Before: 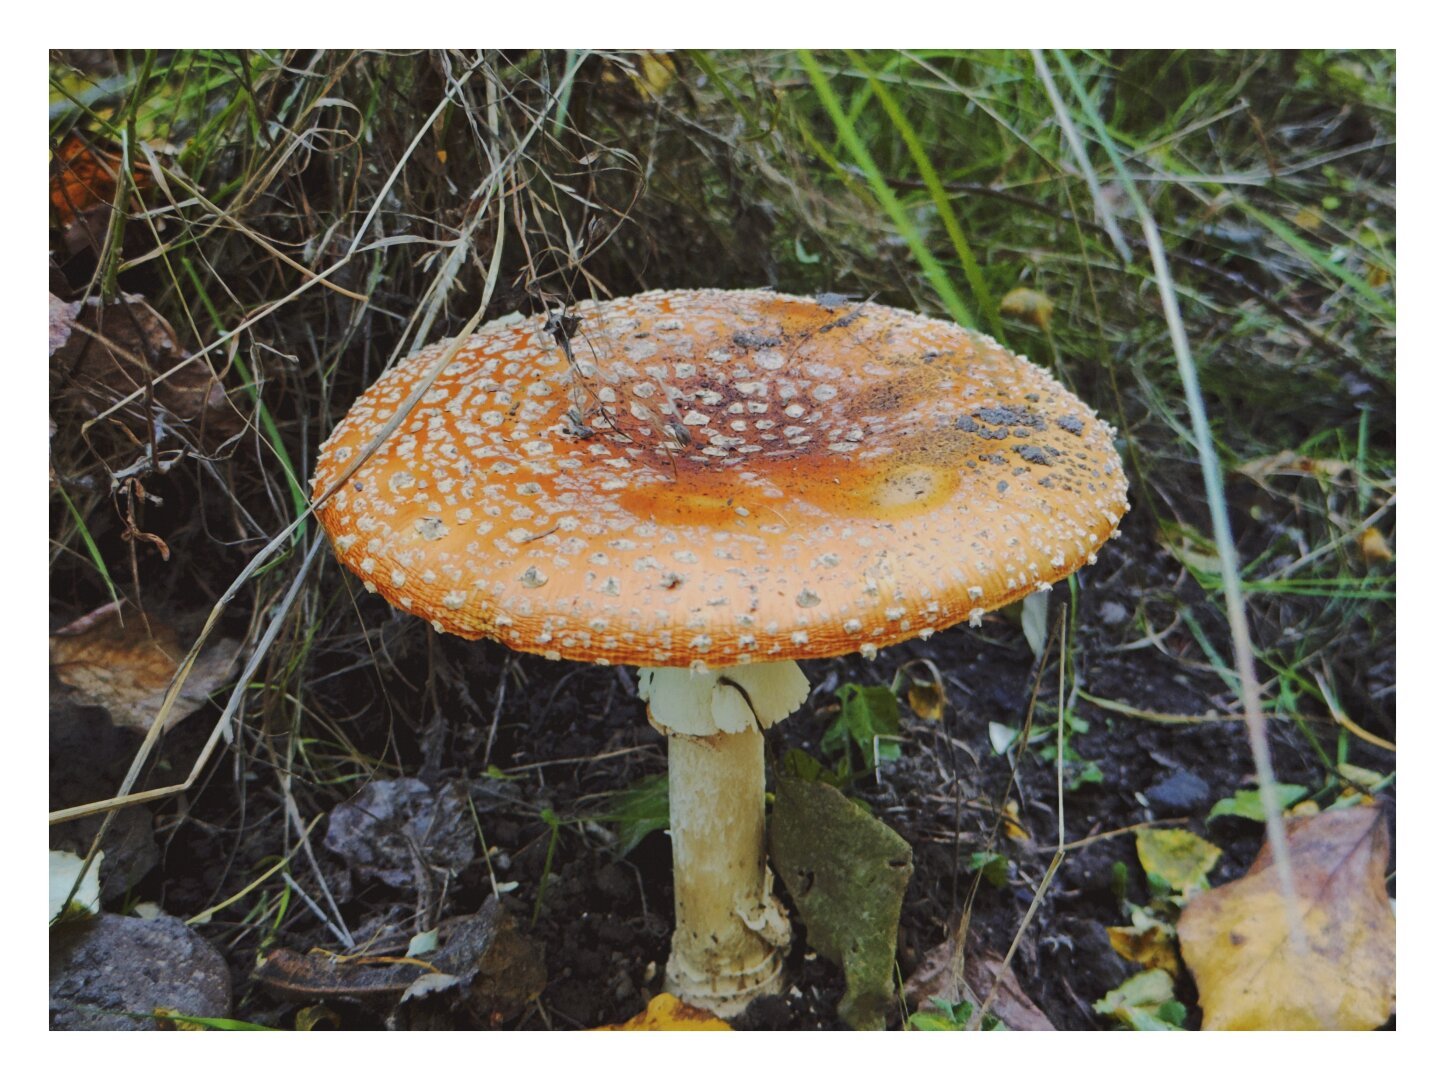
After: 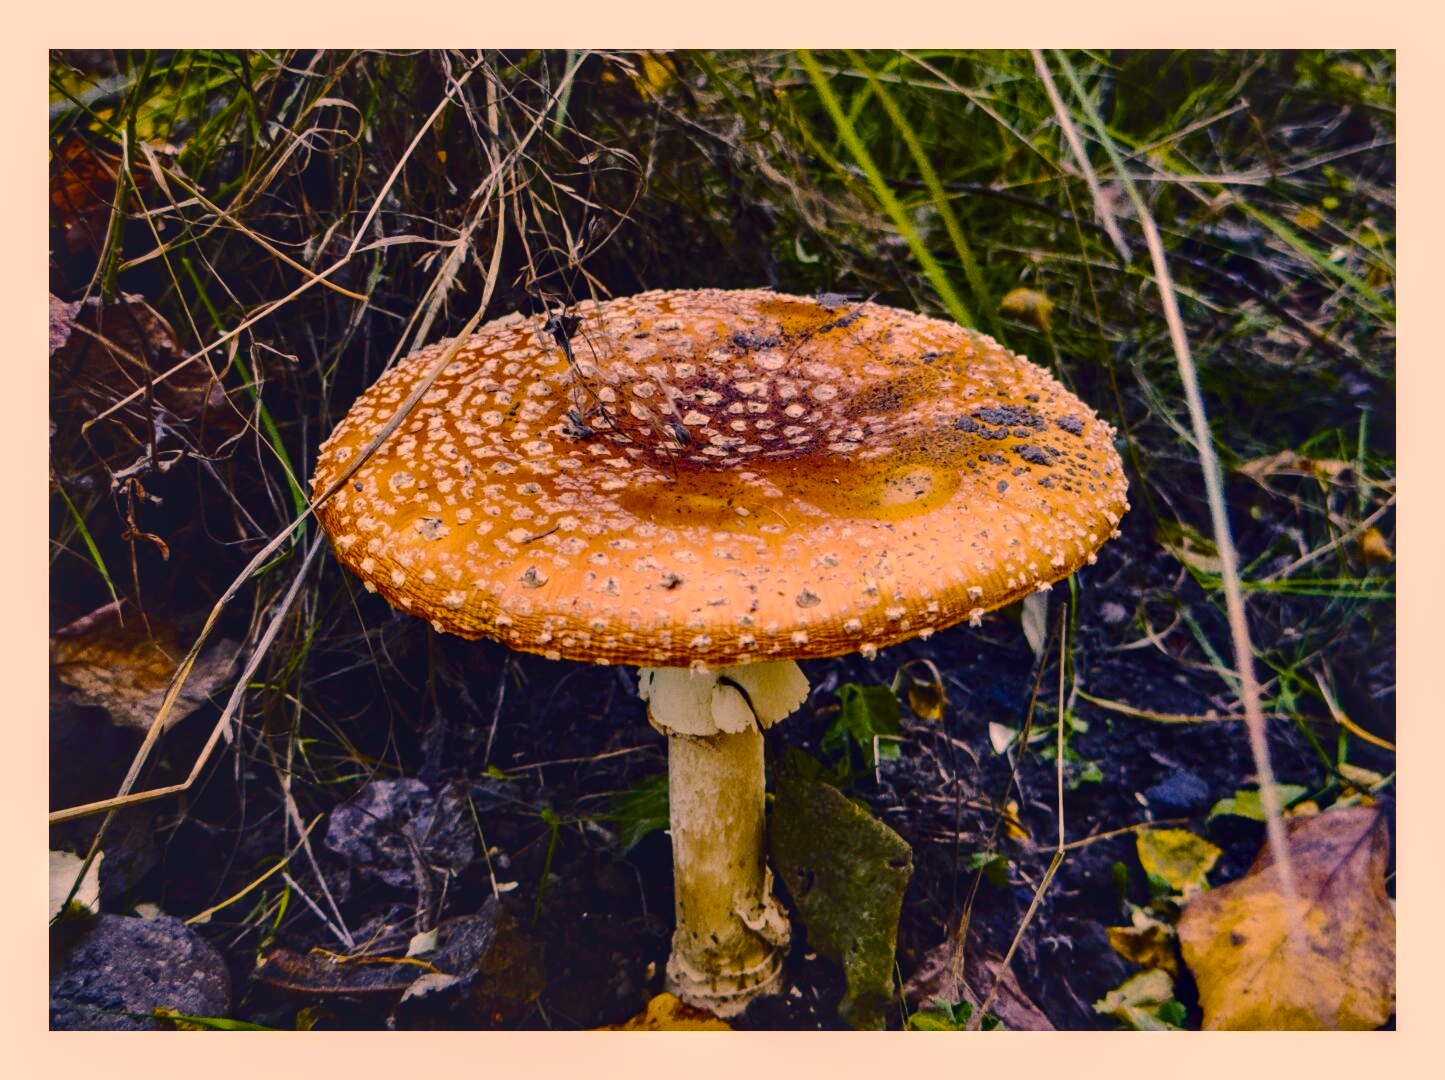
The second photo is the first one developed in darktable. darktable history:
contrast brightness saturation: contrast 0.188, brightness -0.243, saturation 0.112
shadows and highlights: radius 127.71, shadows 30.44, highlights -30.88, highlights color adjustment 0.878%, low approximation 0.01, soften with gaussian
color correction: highlights a* 20.29, highlights b* 28.27, shadows a* 3.35, shadows b* -17.61, saturation 0.761
local contrast: on, module defaults
color balance rgb: highlights gain › chroma 4.434%, highlights gain › hue 32.76°, linear chroma grading › global chroma 14.921%, perceptual saturation grading › global saturation 31.068%, global vibrance 25.429%
color zones: curves: ch1 [(0, 0.469) (0.01, 0.469) (0.12, 0.446) (0.248, 0.469) (0.5, 0.5) (0.748, 0.5) (0.99, 0.469) (1, 0.469)]
exposure: black level correction 0.01, exposure 0.006 EV, compensate highlight preservation false
